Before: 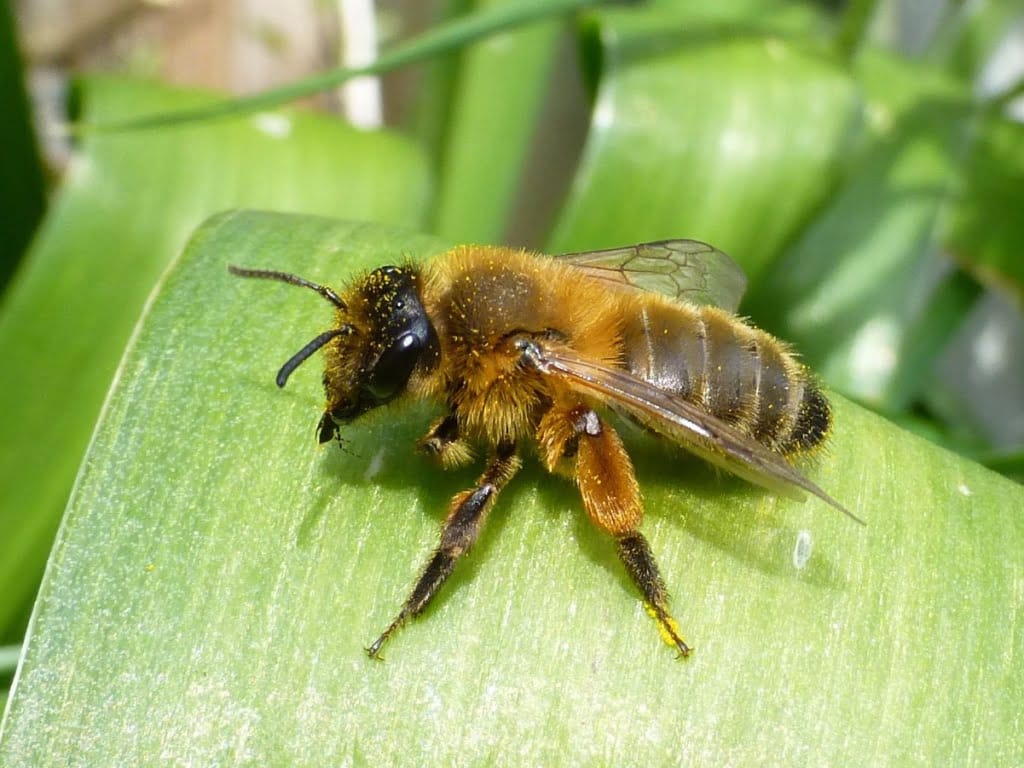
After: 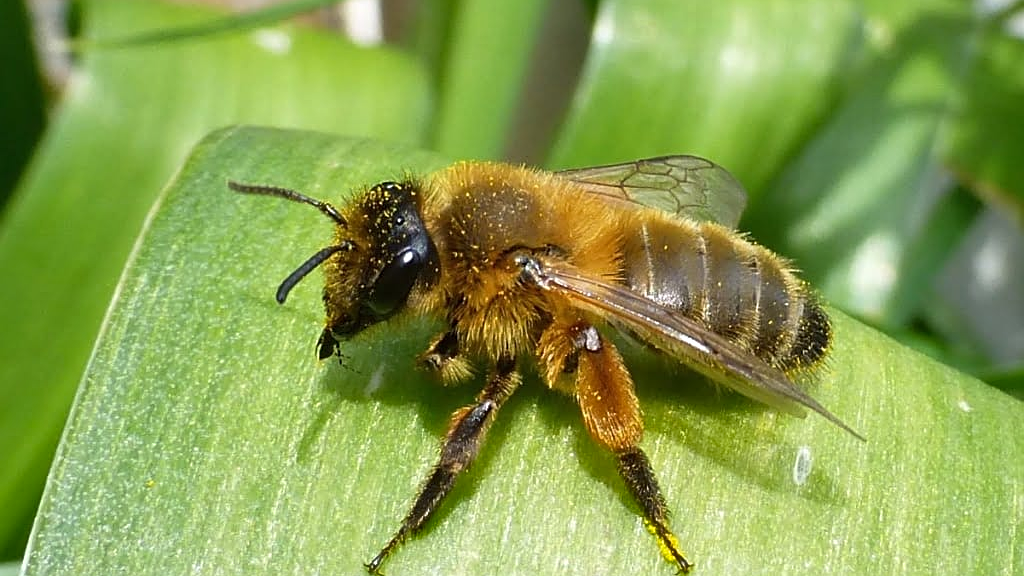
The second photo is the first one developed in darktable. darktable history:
sharpen: on, module defaults
crop: top 11.038%, bottom 13.962%
shadows and highlights: soften with gaussian
